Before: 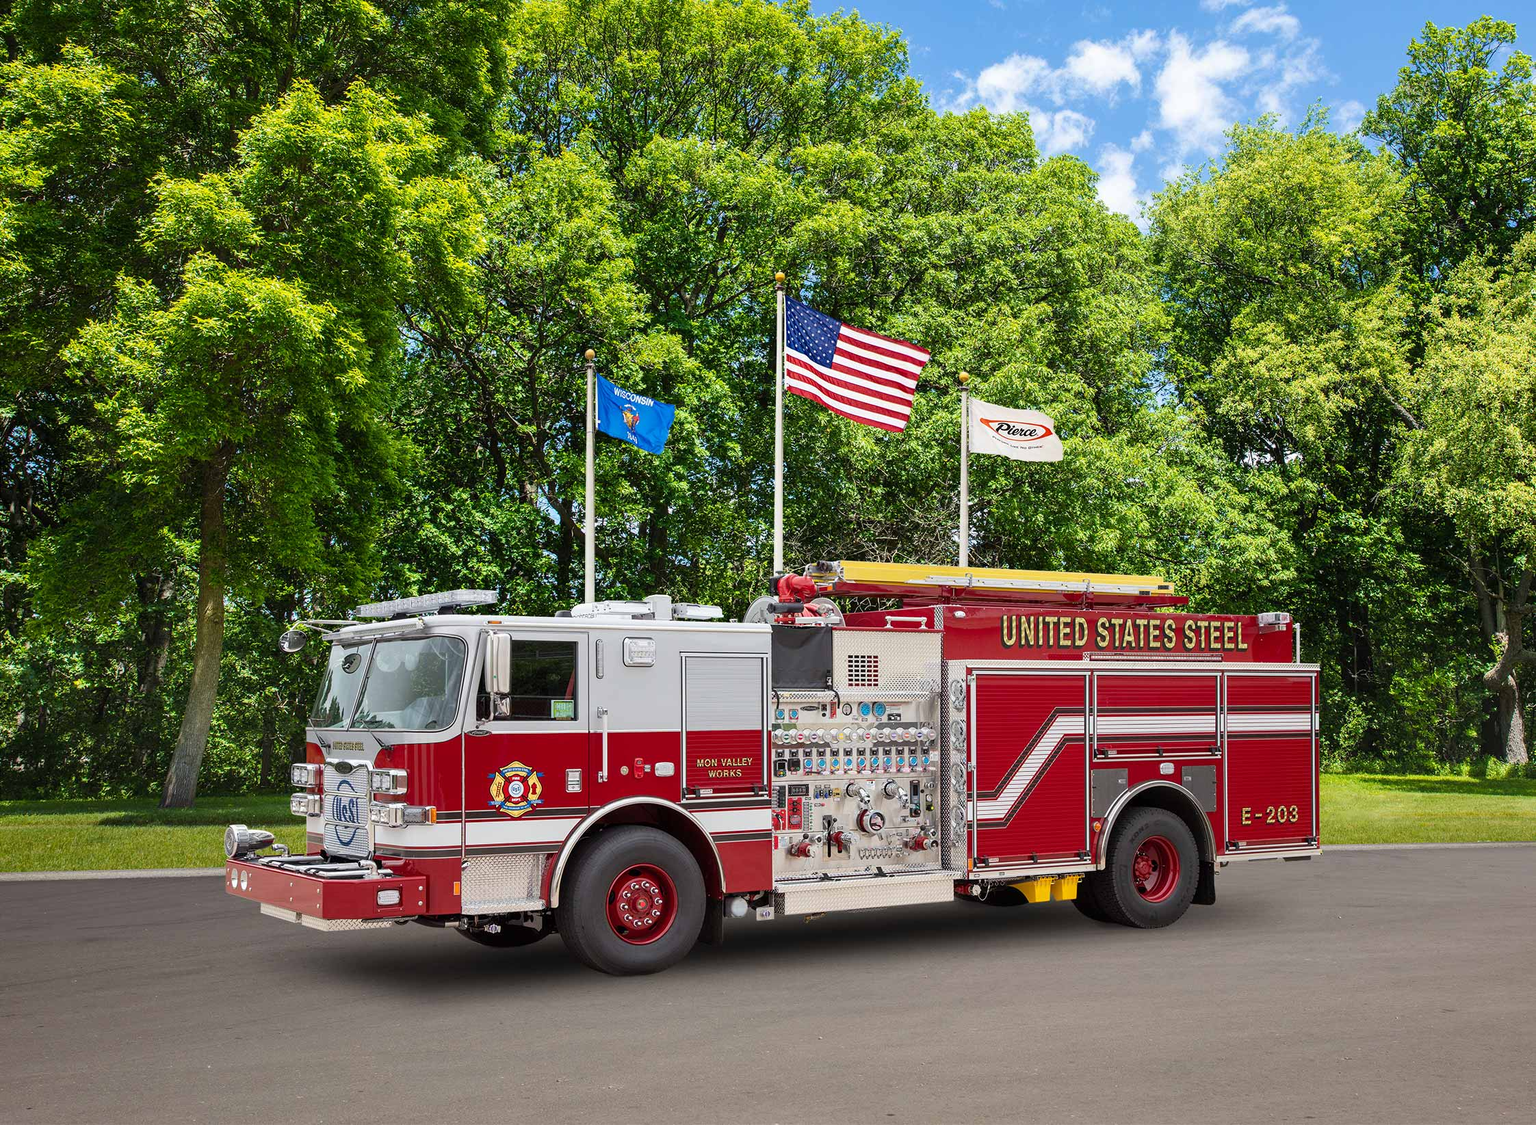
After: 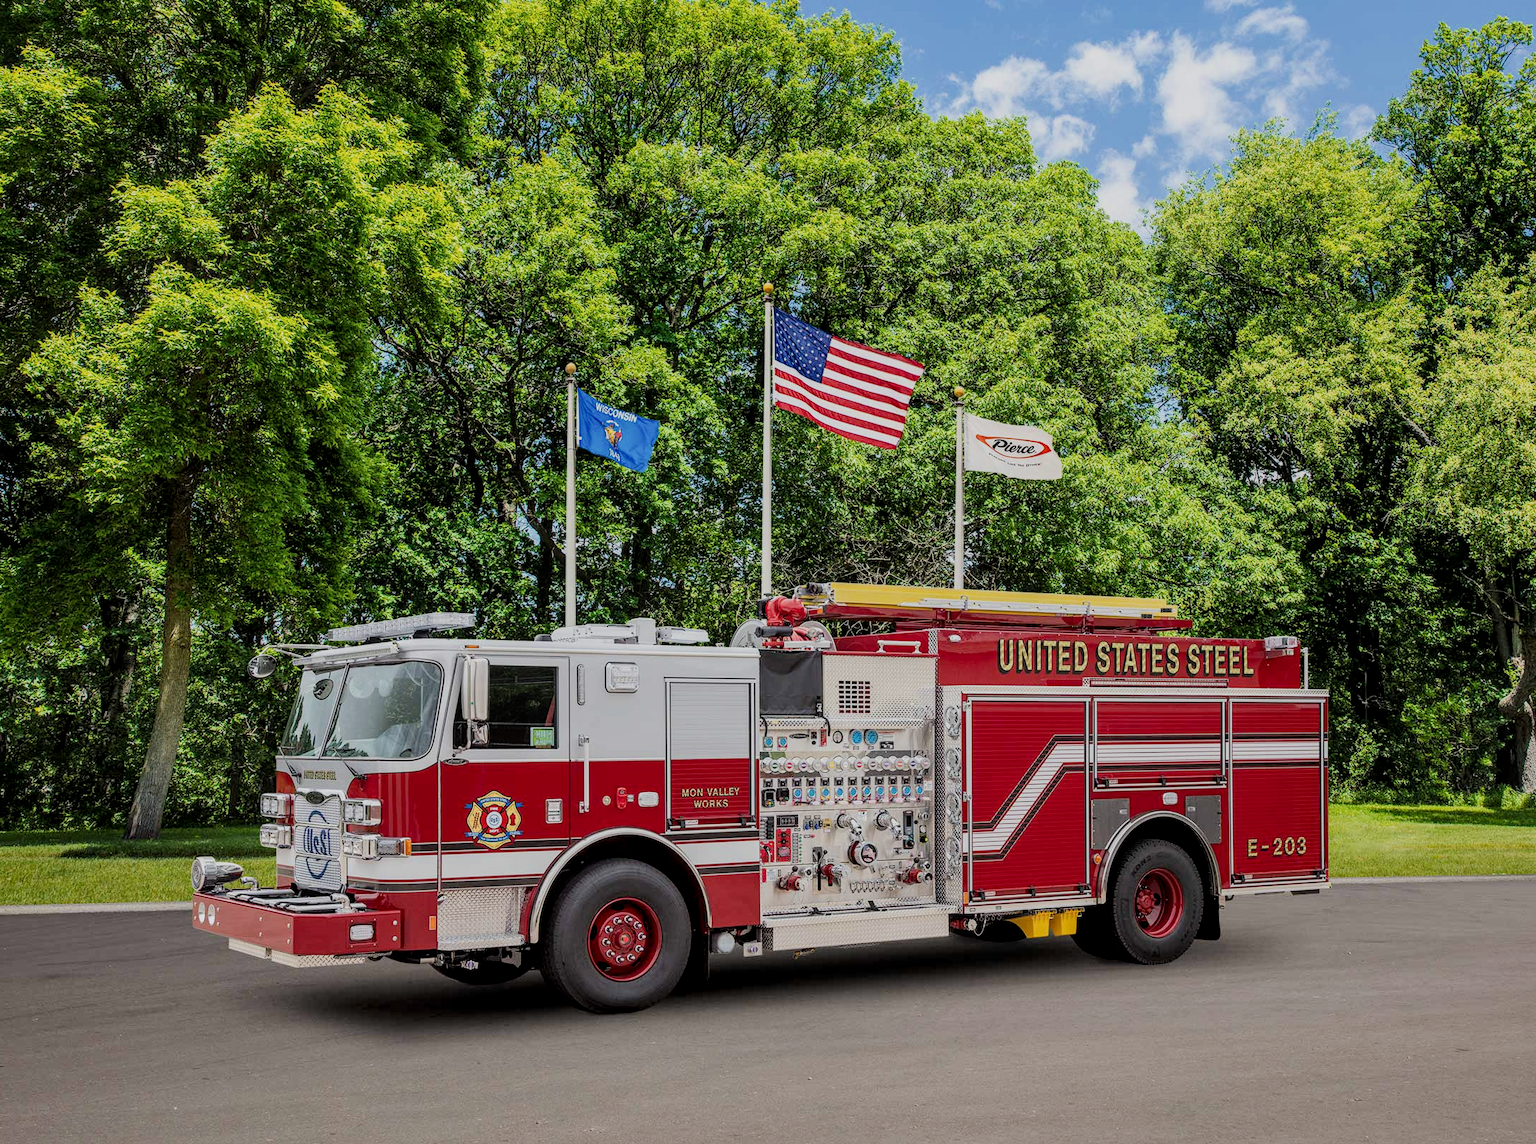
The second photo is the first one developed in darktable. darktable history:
crop and rotate: left 2.648%, right 1.019%, bottom 2.06%
local contrast: on, module defaults
filmic rgb: black relative exposure -7.65 EV, white relative exposure 4.56 EV, hardness 3.61
